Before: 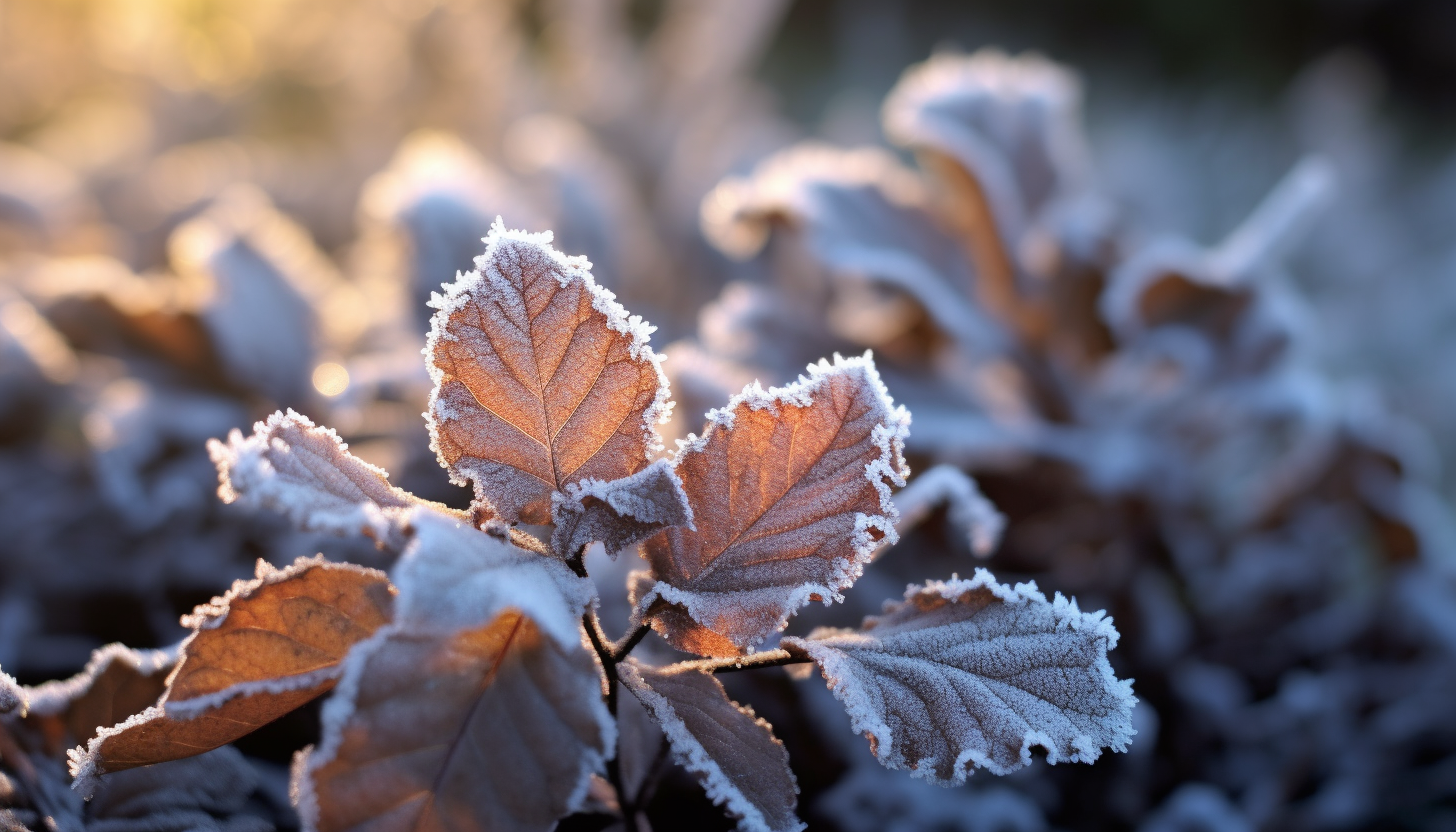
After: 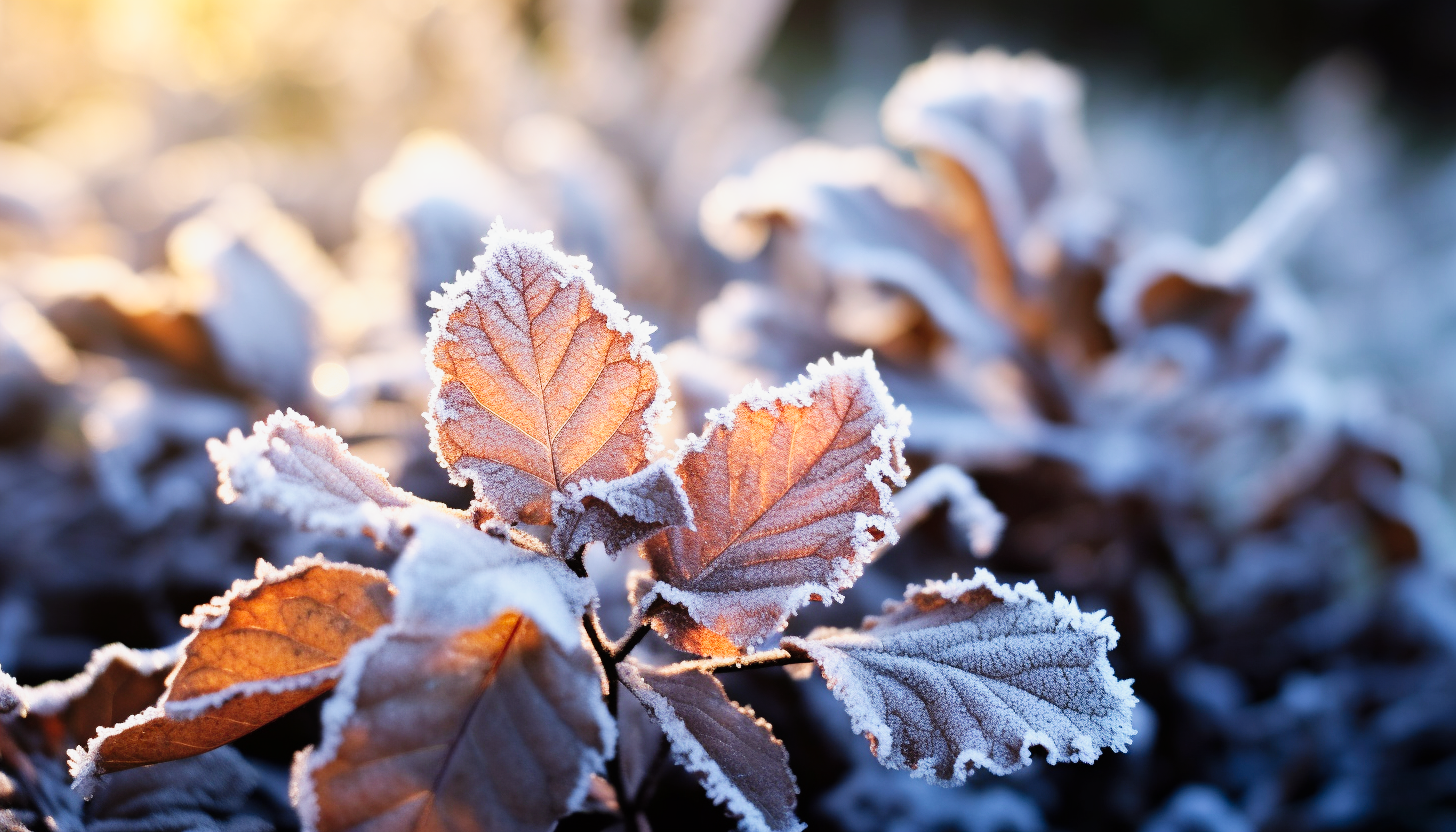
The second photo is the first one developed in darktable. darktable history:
tone curve: curves: ch0 [(0, 0) (0.131, 0.094) (0.326, 0.386) (0.481, 0.623) (0.593, 0.764) (0.812, 0.933) (1, 0.974)]; ch1 [(0, 0) (0.366, 0.367) (0.475, 0.453) (0.494, 0.493) (0.504, 0.497) (0.553, 0.584) (1, 1)]; ch2 [(0, 0) (0.333, 0.346) (0.375, 0.375) (0.424, 0.43) (0.476, 0.492) (0.502, 0.503) (0.533, 0.556) (0.566, 0.599) (0.614, 0.653) (1, 1)], preserve colors none
